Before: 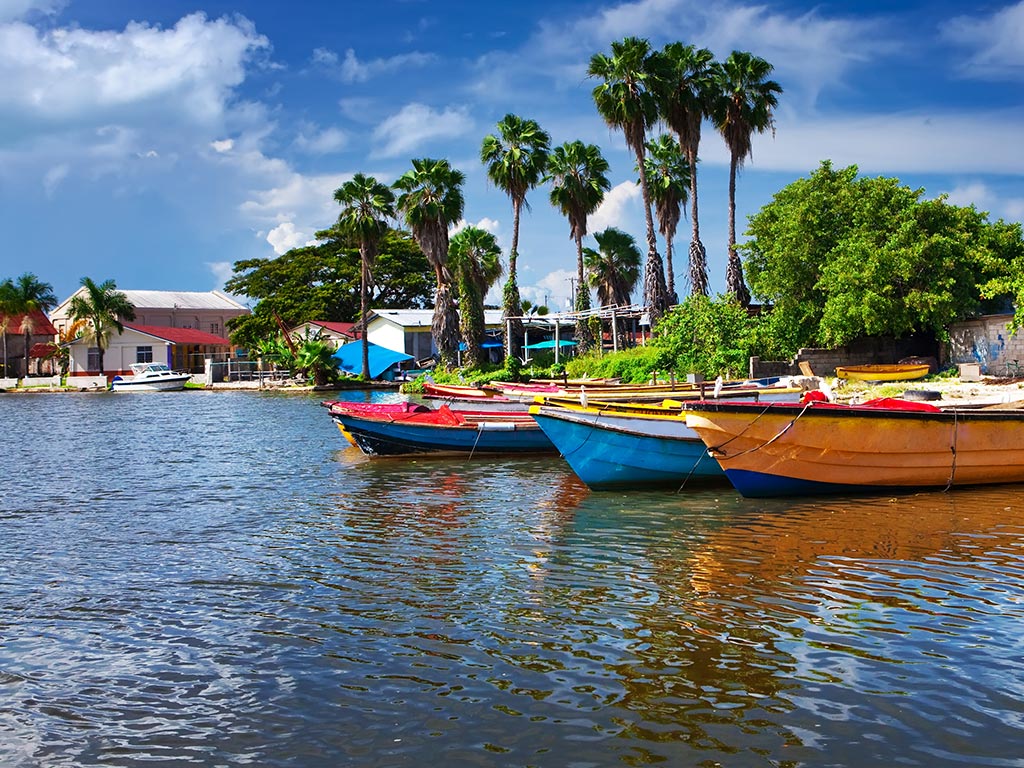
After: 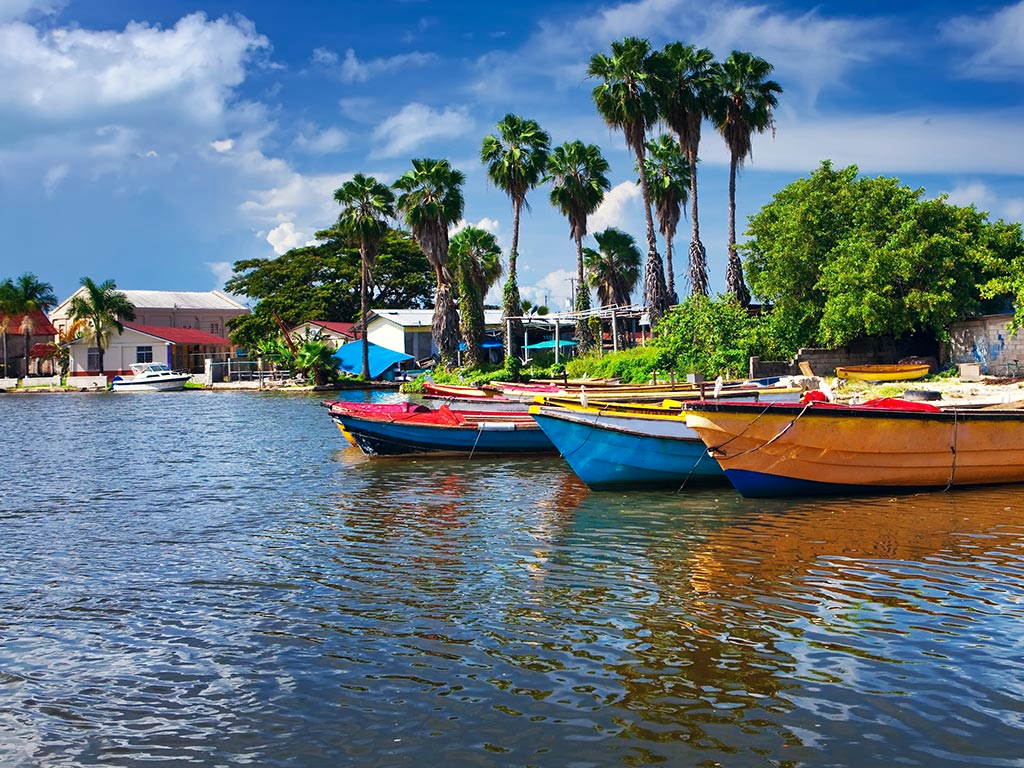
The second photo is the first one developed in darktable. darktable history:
color correction: highlights a* 0.314, highlights b* 2.69, shadows a* -1.39, shadows b* -4.52
